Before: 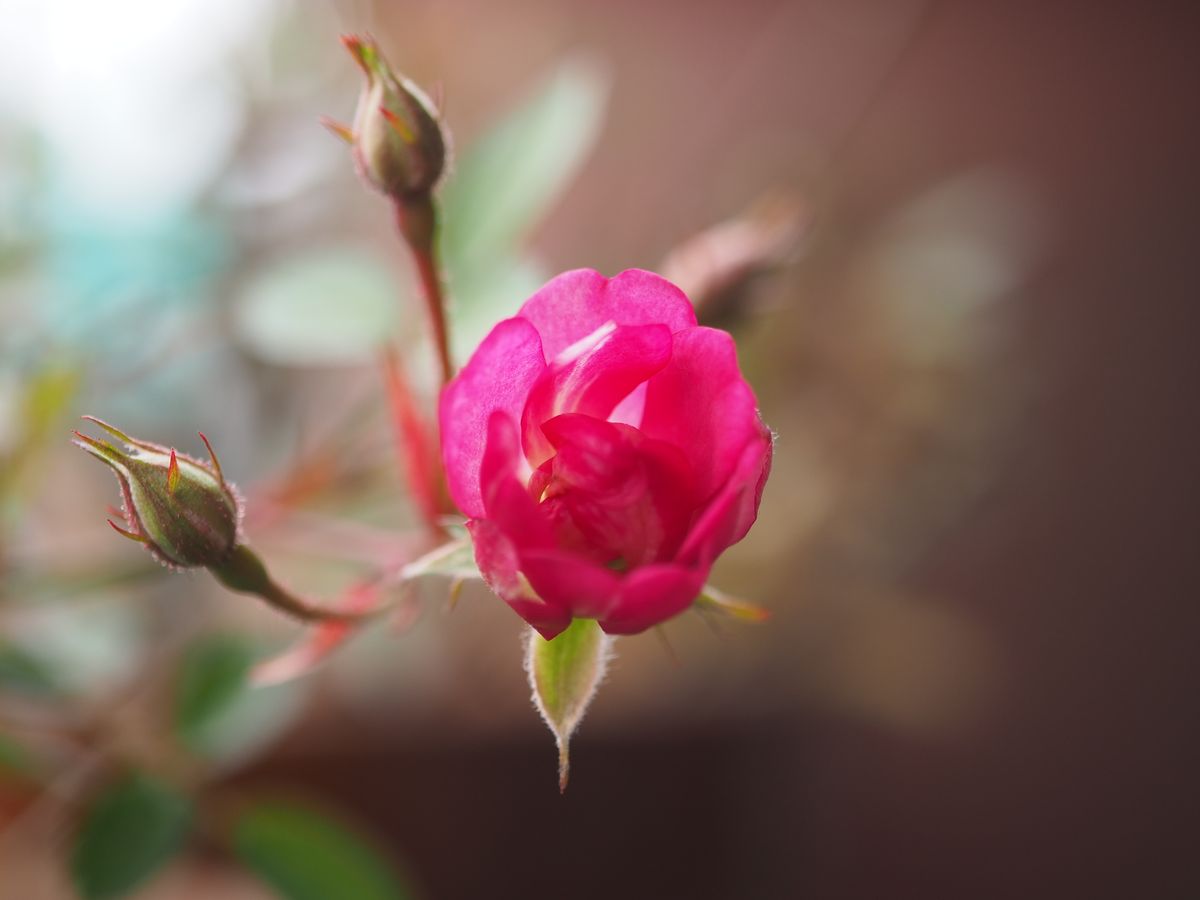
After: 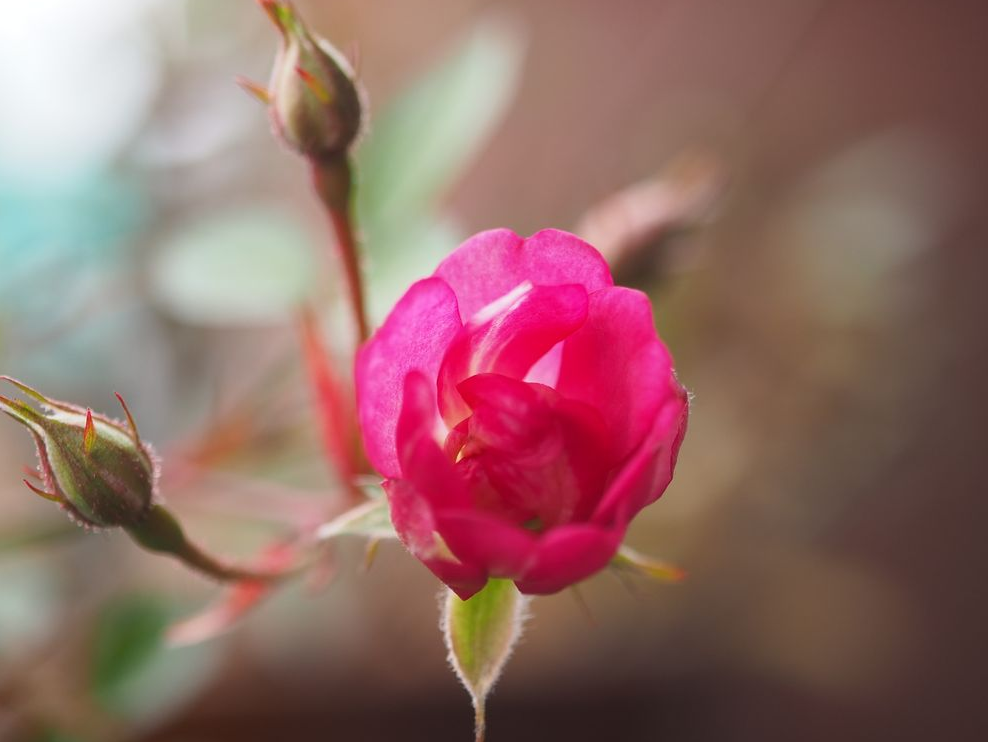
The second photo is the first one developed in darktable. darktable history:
crop and rotate: left 7.041%, top 4.487%, right 10.548%, bottom 12.968%
